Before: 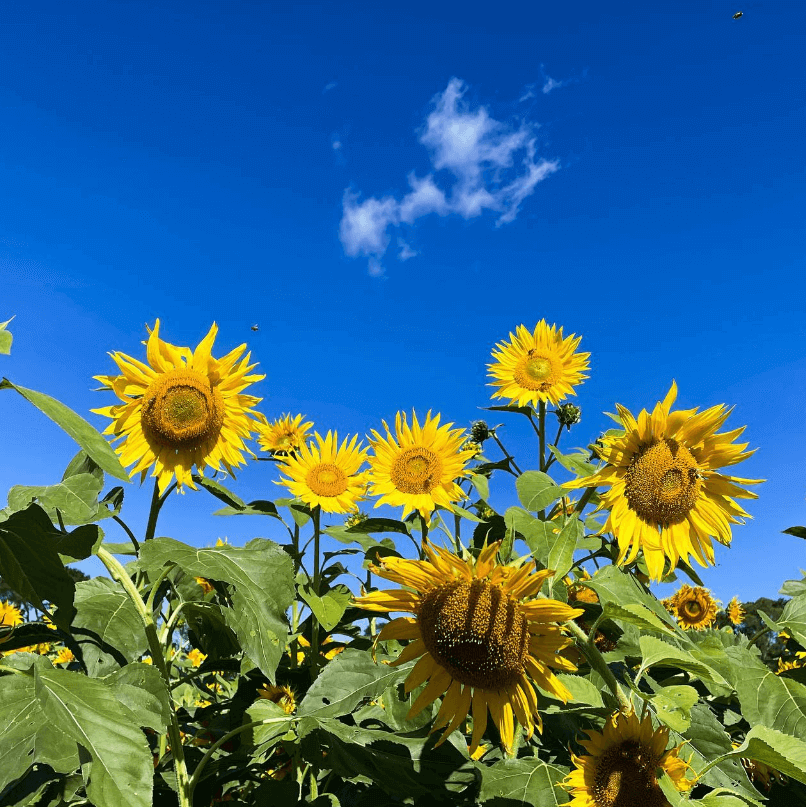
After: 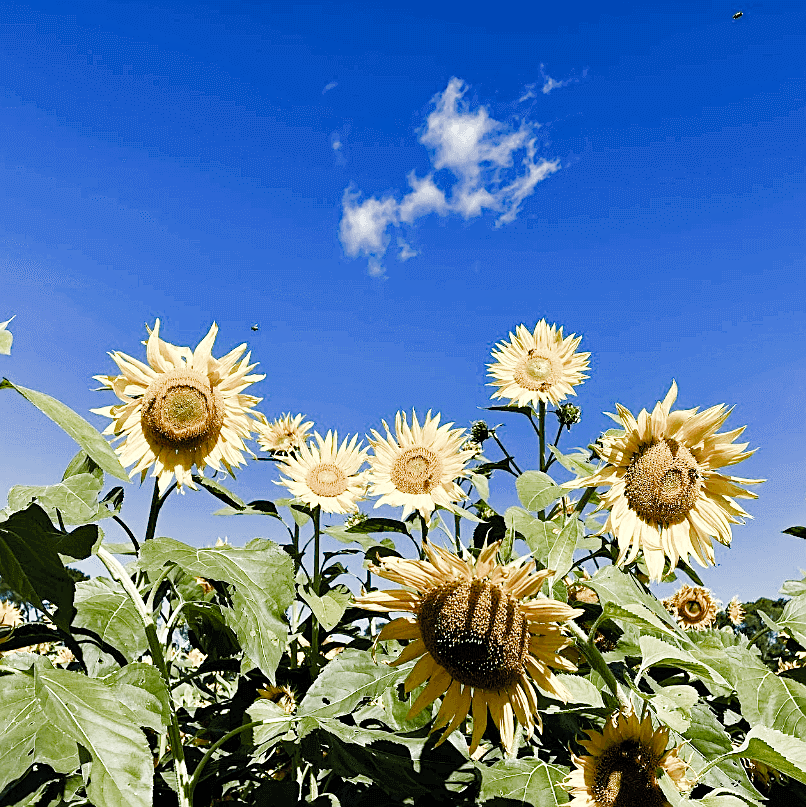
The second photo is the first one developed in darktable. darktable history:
sharpen: on, module defaults
color zones: curves: ch0 [(0, 0.5) (0.143, 0.5) (0.286, 0.5) (0.429, 0.495) (0.571, 0.437) (0.714, 0.44) (0.857, 0.496) (1, 0.5)]
haze removal: strength 0.25, distance 0.25, compatibility mode true, adaptive false
contrast equalizer: y [[0.518, 0.517, 0.501, 0.5, 0.5, 0.5], [0.5 ×6], [0.5 ×6], [0 ×6], [0 ×6]]
filmic: grey point source 9.4, black point source -8.89, white point source 3.19, grey point target 18, white point target 100, output power 2.2, latitude stops 2, contrast 1.65, saturation 100, global saturation 100
